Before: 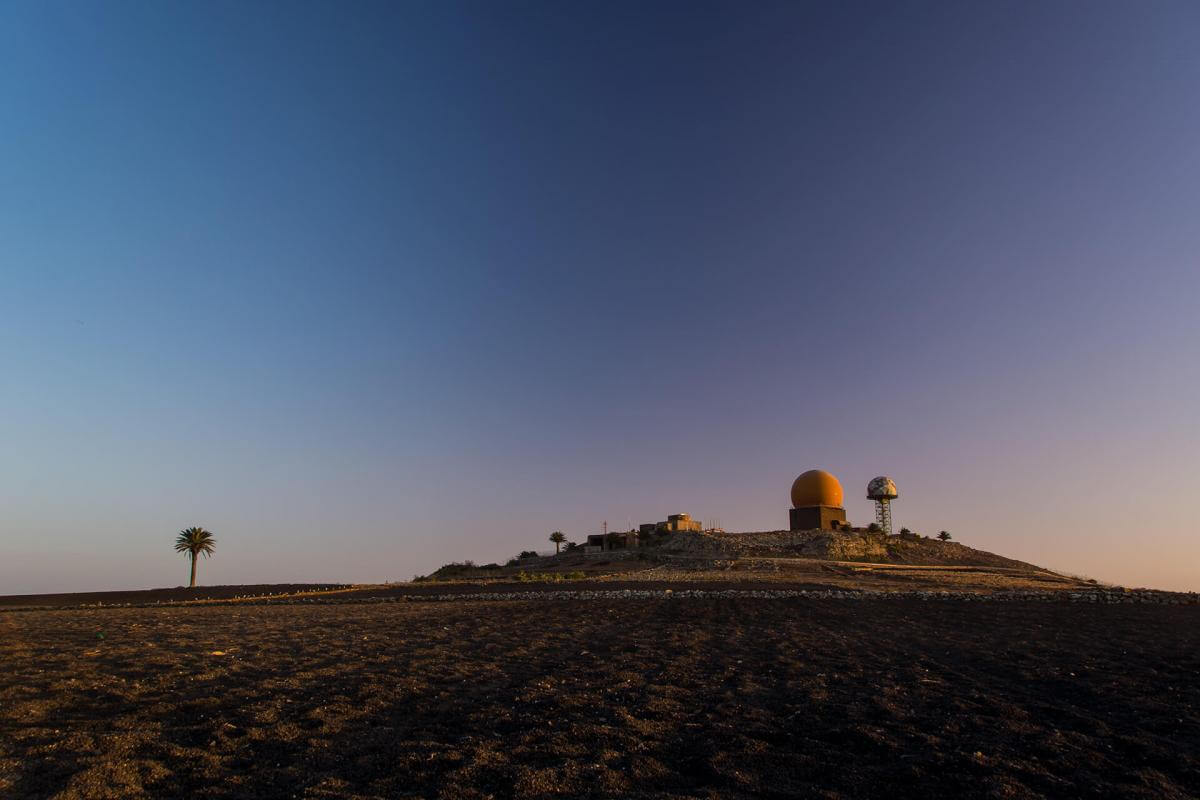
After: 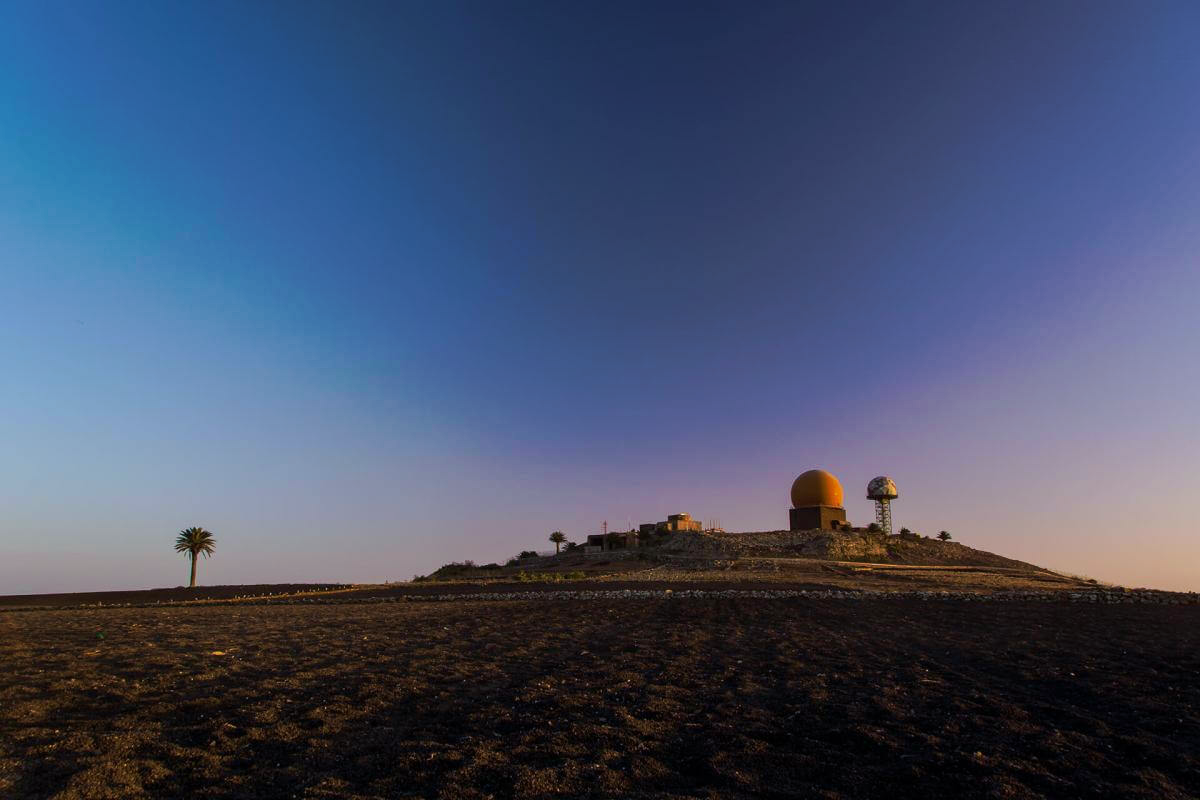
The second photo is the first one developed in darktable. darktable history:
tone curve: curves: ch0 [(0, 0) (0.003, 0.003) (0.011, 0.011) (0.025, 0.024) (0.044, 0.042) (0.069, 0.066) (0.1, 0.095) (0.136, 0.129) (0.177, 0.169) (0.224, 0.214) (0.277, 0.264) (0.335, 0.319) (0.399, 0.38) (0.468, 0.446) (0.543, 0.558) (0.623, 0.636) (0.709, 0.719) (0.801, 0.807) (0.898, 0.901) (1, 1)], preserve colors none
white balance: red 0.976, blue 1.04
velvia: on, module defaults
